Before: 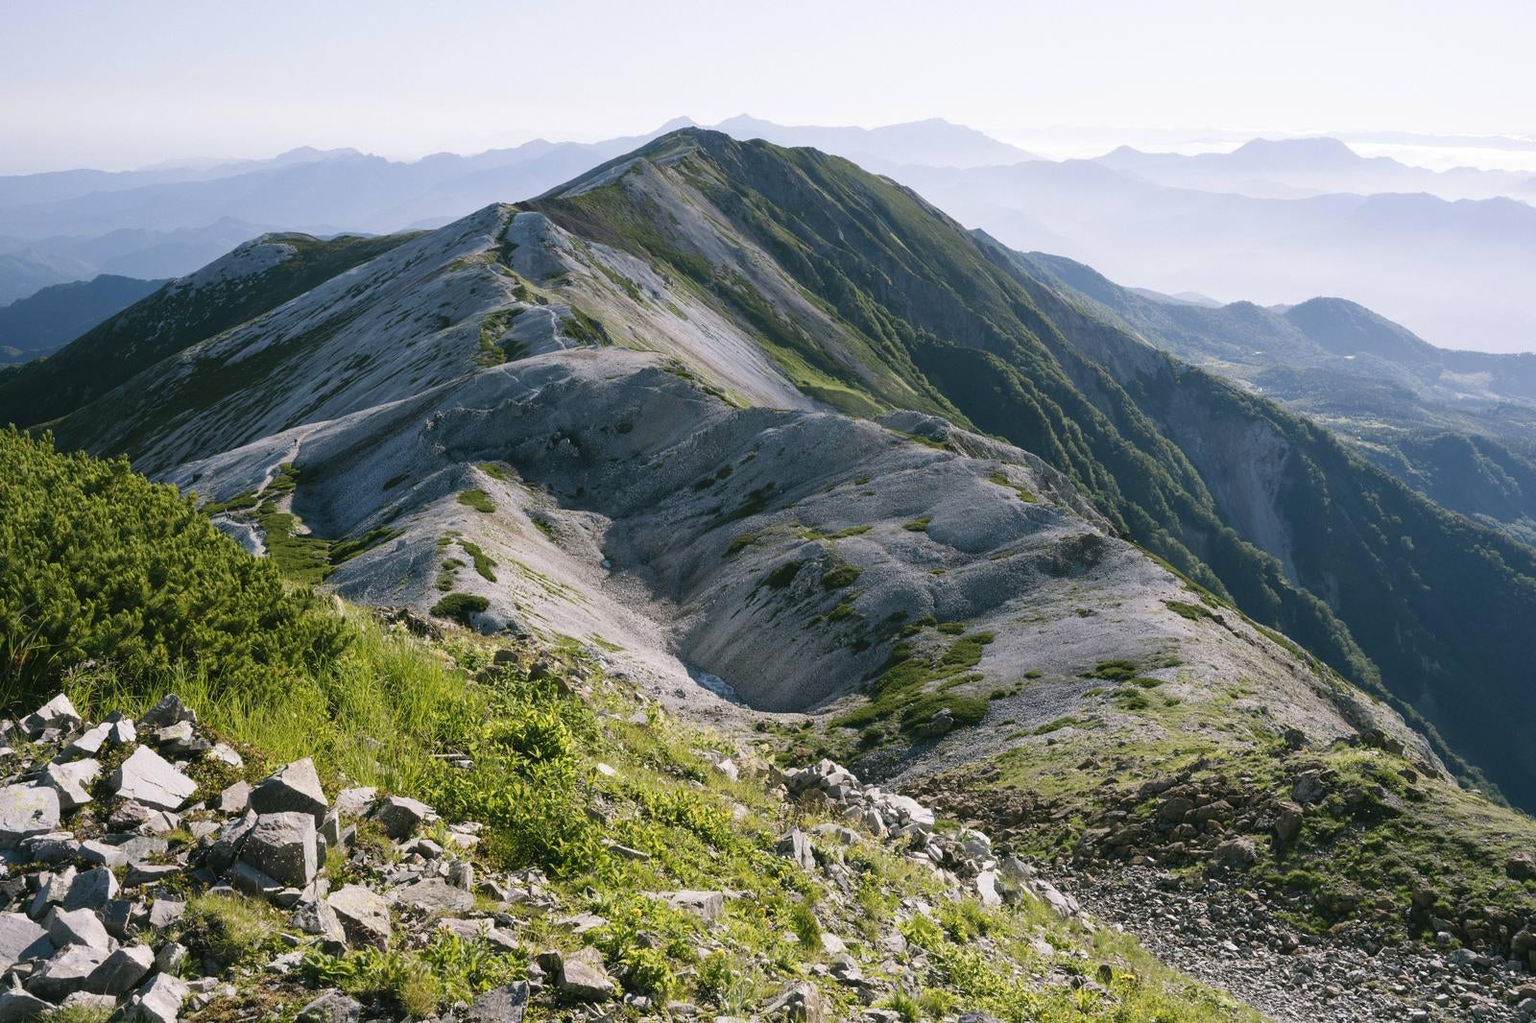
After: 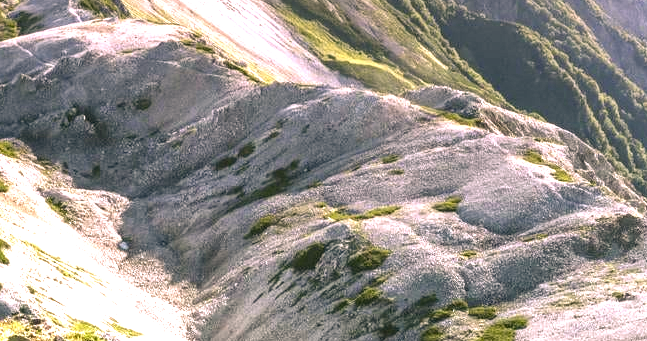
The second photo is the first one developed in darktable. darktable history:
crop: left 31.751%, top 32.172%, right 27.8%, bottom 35.83%
color correction: highlights a* 11.96, highlights b* 11.58
rgb curve: curves: ch2 [(0, 0) (0.567, 0.512) (1, 1)], mode RGB, independent channels
white balance: red 0.976, blue 1.04
exposure: black level correction 0, exposure 1.675 EV, compensate exposure bias true, compensate highlight preservation false
graduated density: density 0.38 EV, hardness 21%, rotation -6.11°, saturation 32%
rotate and perspective: automatic cropping off
local contrast: detail 130%
